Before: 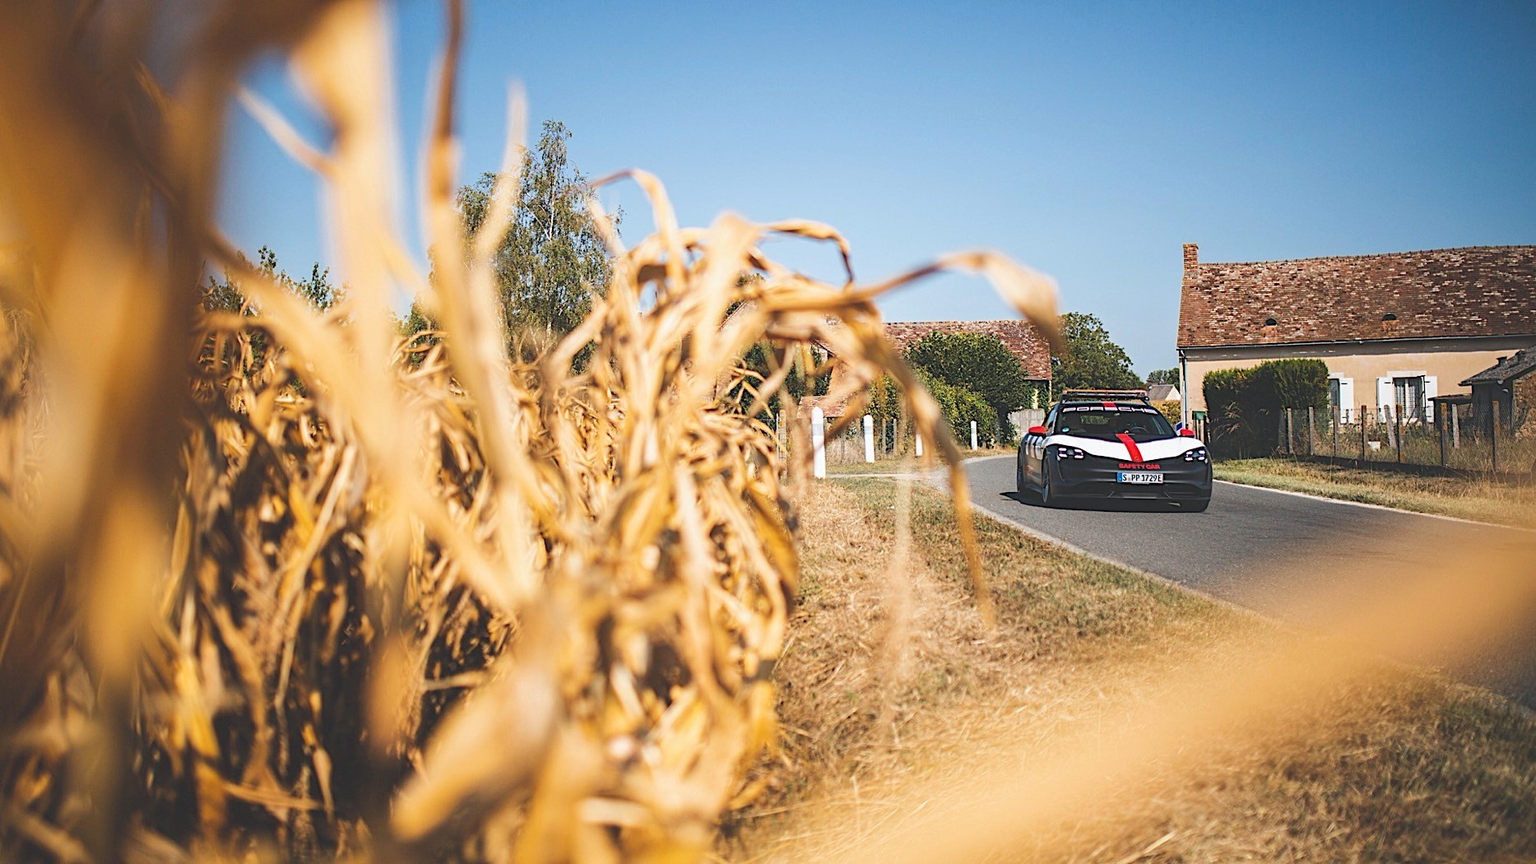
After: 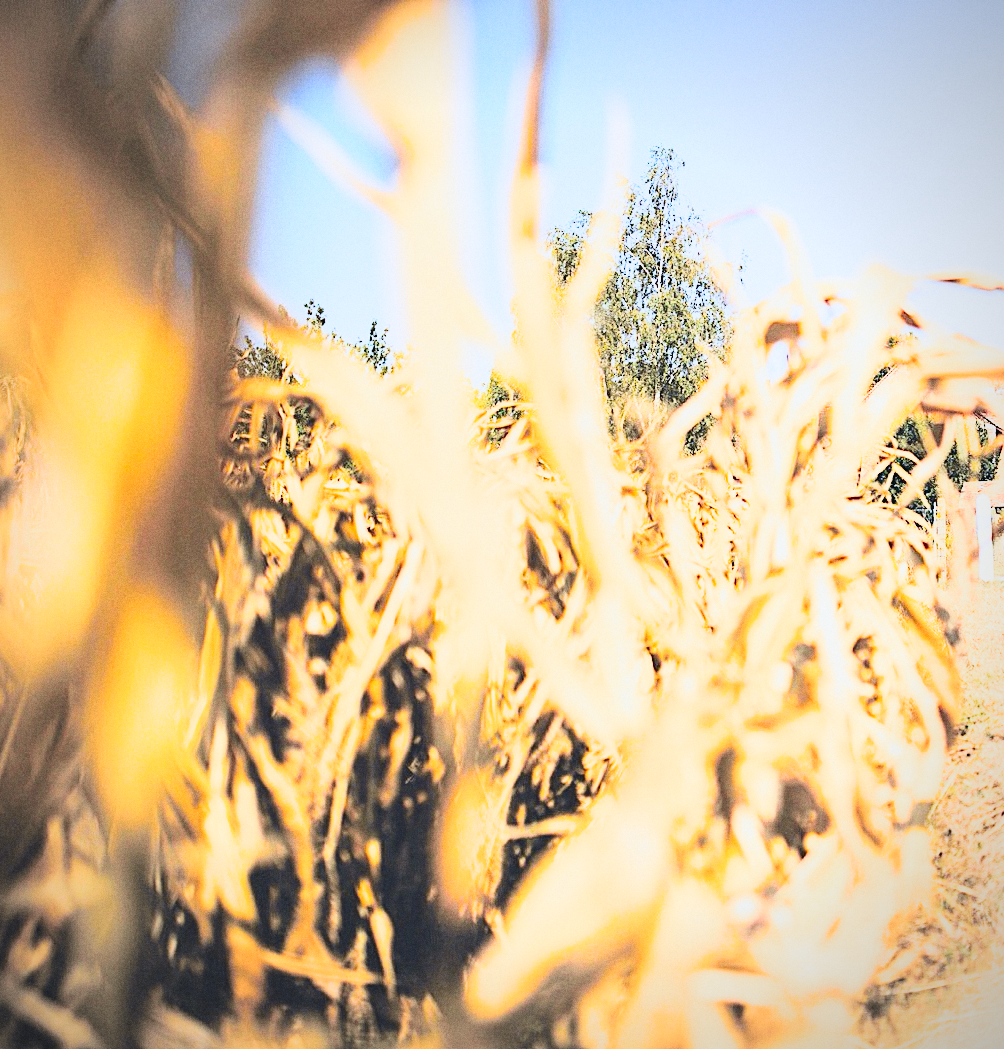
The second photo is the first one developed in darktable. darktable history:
exposure: black level correction -0.005, exposure 1 EV, compensate highlight preservation false
grain: coarseness 0.09 ISO
tone curve: curves: ch0 [(0.003, 0.023) (0.071, 0.052) (0.249, 0.201) (0.466, 0.557) (0.625, 0.761) (0.783, 0.9) (0.994, 0.968)]; ch1 [(0, 0) (0.262, 0.227) (0.417, 0.386) (0.469, 0.467) (0.502, 0.498) (0.531, 0.521) (0.576, 0.586) (0.612, 0.634) (0.634, 0.68) (0.686, 0.728) (0.994, 0.987)]; ch2 [(0, 0) (0.262, 0.188) (0.385, 0.353) (0.427, 0.424) (0.495, 0.493) (0.518, 0.544) (0.55, 0.579) (0.595, 0.621) (0.644, 0.748) (1, 1)], color space Lab, independent channels, preserve colors none
vignetting: fall-off radius 60.92%
color calibration: illuminant as shot in camera, x 0.366, y 0.378, temperature 4425.7 K, saturation algorithm version 1 (2020)
filmic rgb: black relative exposure -5 EV, white relative exposure 3.5 EV, hardness 3.19, contrast 1.2, highlights saturation mix -50%
white balance: red 0.986, blue 1.01
crop: left 0.587%, right 45.588%, bottom 0.086%
